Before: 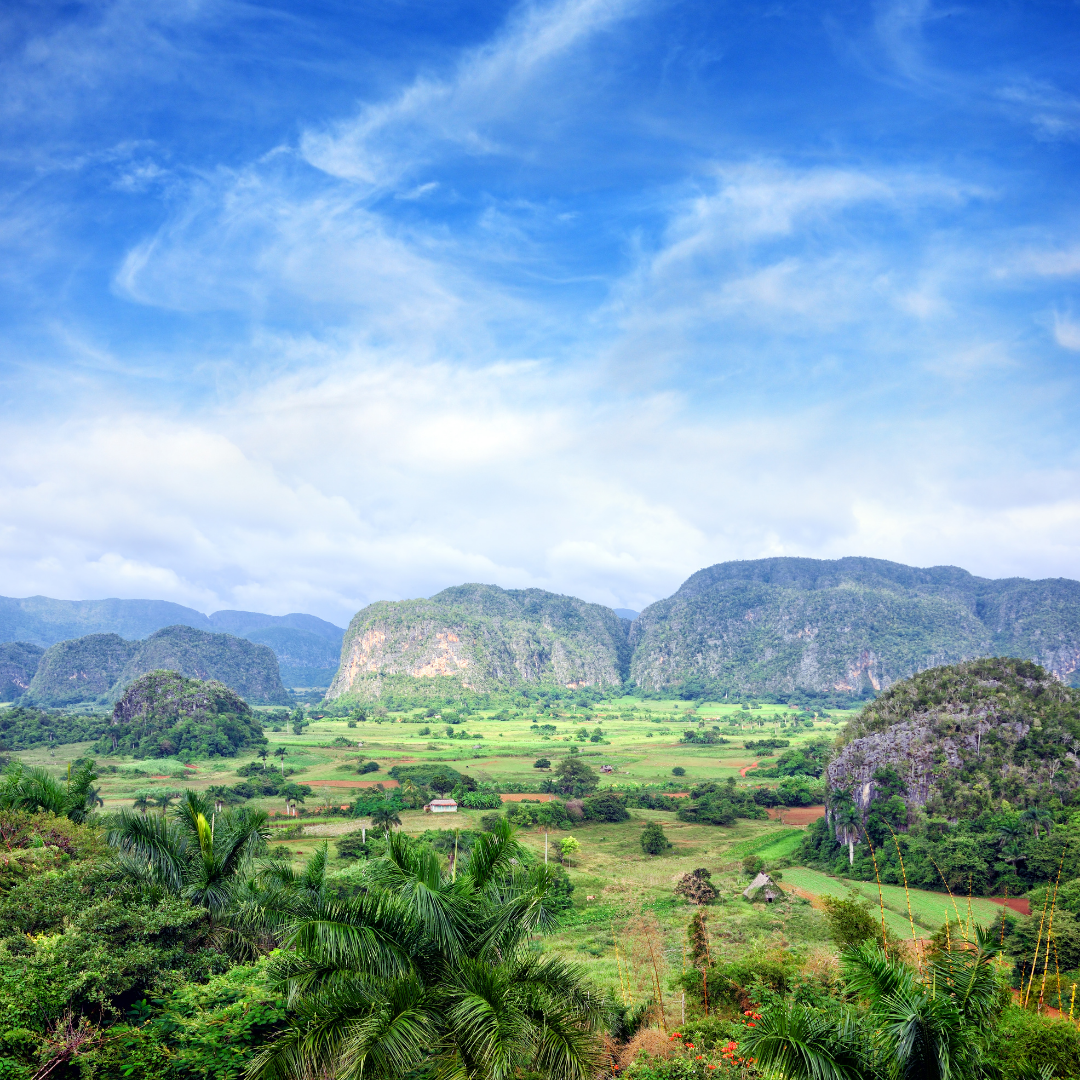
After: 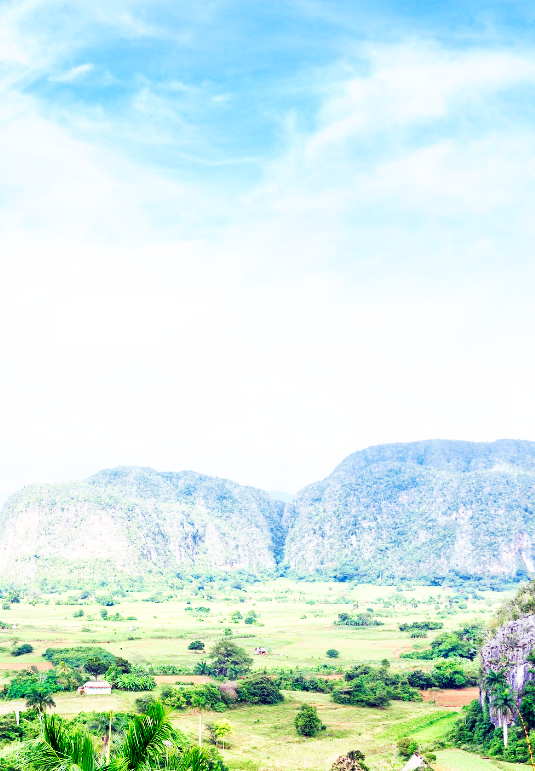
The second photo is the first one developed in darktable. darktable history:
base curve: curves: ch0 [(0, 0) (0.007, 0.004) (0.027, 0.03) (0.046, 0.07) (0.207, 0.54) (0.442, 0.872) (0.673, 0.972) (1, 1)], preserve colors none
crop: left 32.075%, top 10.976%, right 18.355%, bottom 17.596%
